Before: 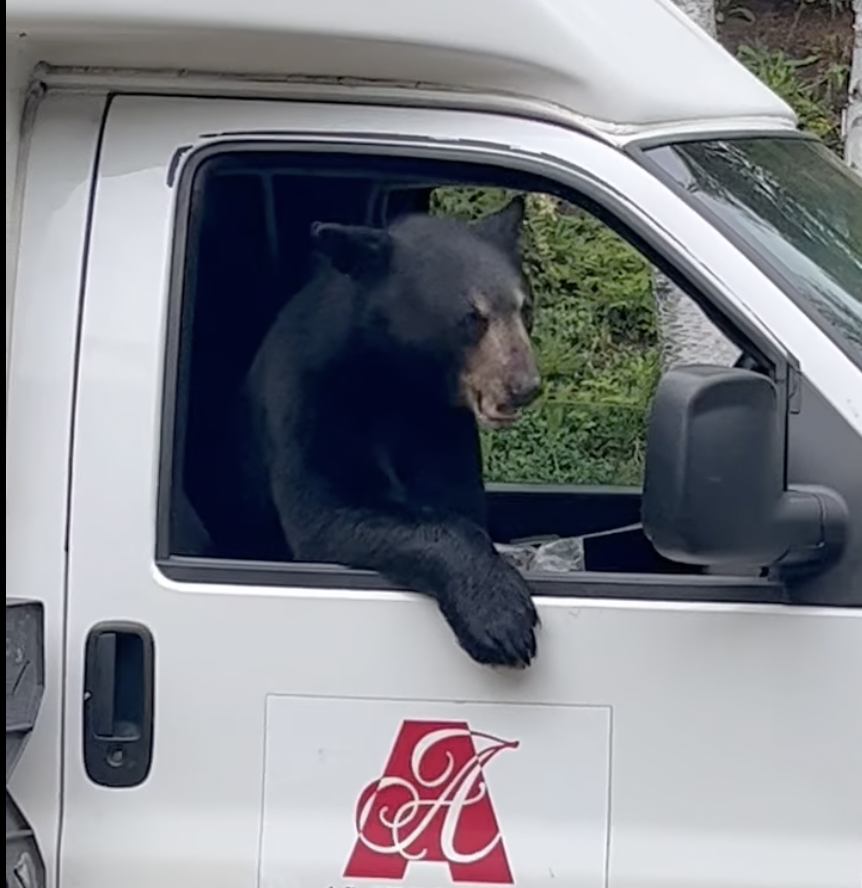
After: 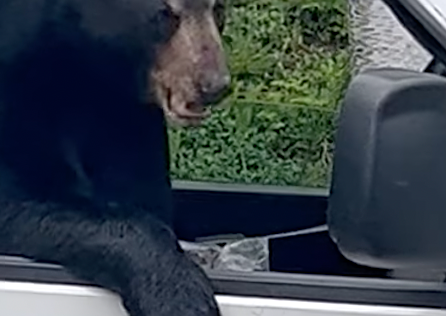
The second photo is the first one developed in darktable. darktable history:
crop: left 36.607%, top 34.735%, right 13.146%, bottom 30.611%
sharpen: on, module defaults
rotate and perspective: rotation 1.72°, automatic cropping off
